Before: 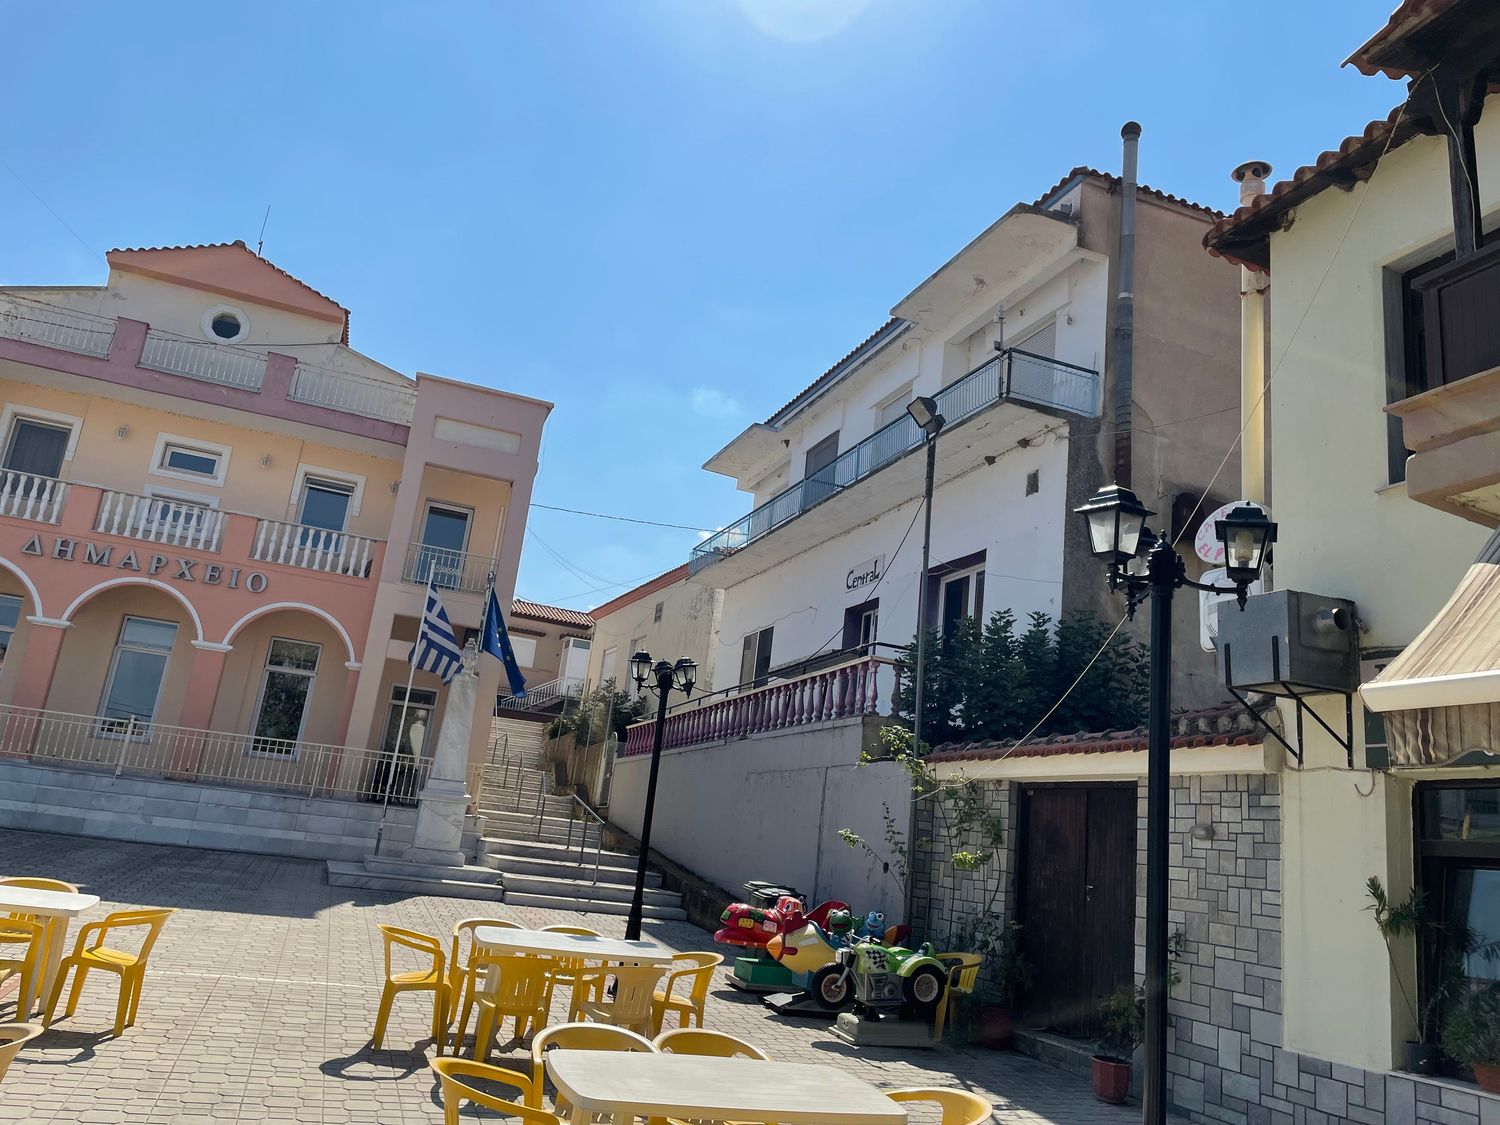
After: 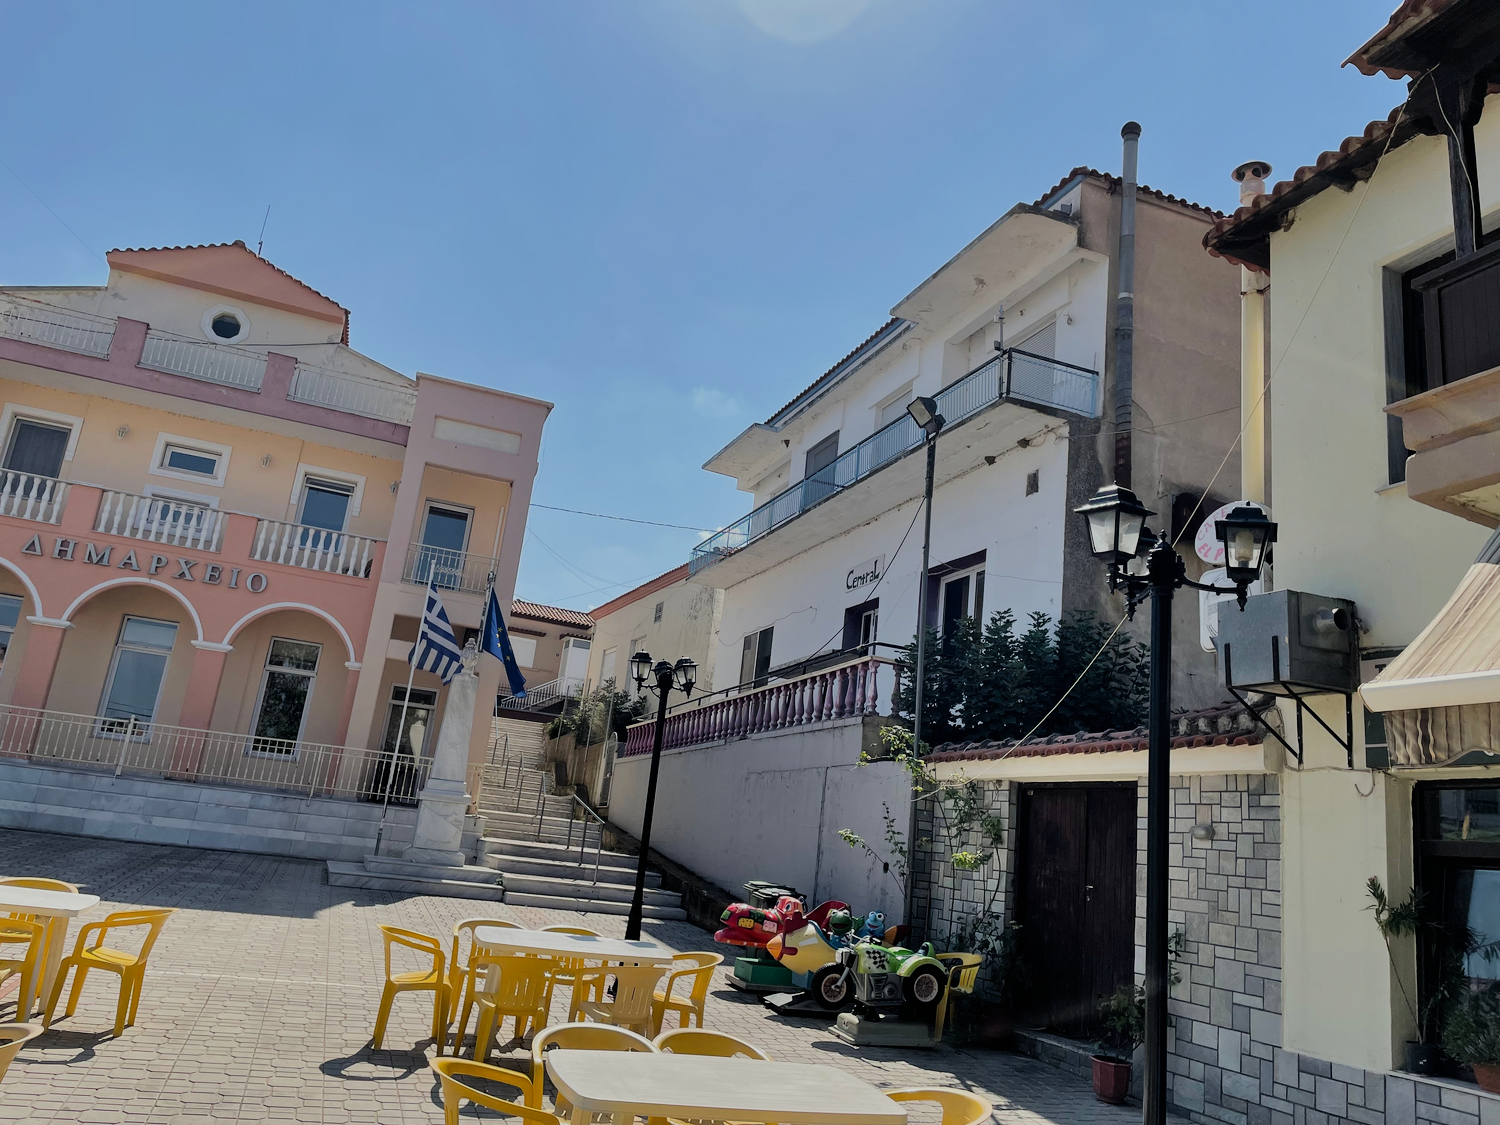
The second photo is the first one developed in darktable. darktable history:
filmic rgb: black relative exposure -7.65 EV, white relative exposure 4.56 EV, hardness 3.61
shadows and highlights: low approximation 0.01, soften with gaussian
